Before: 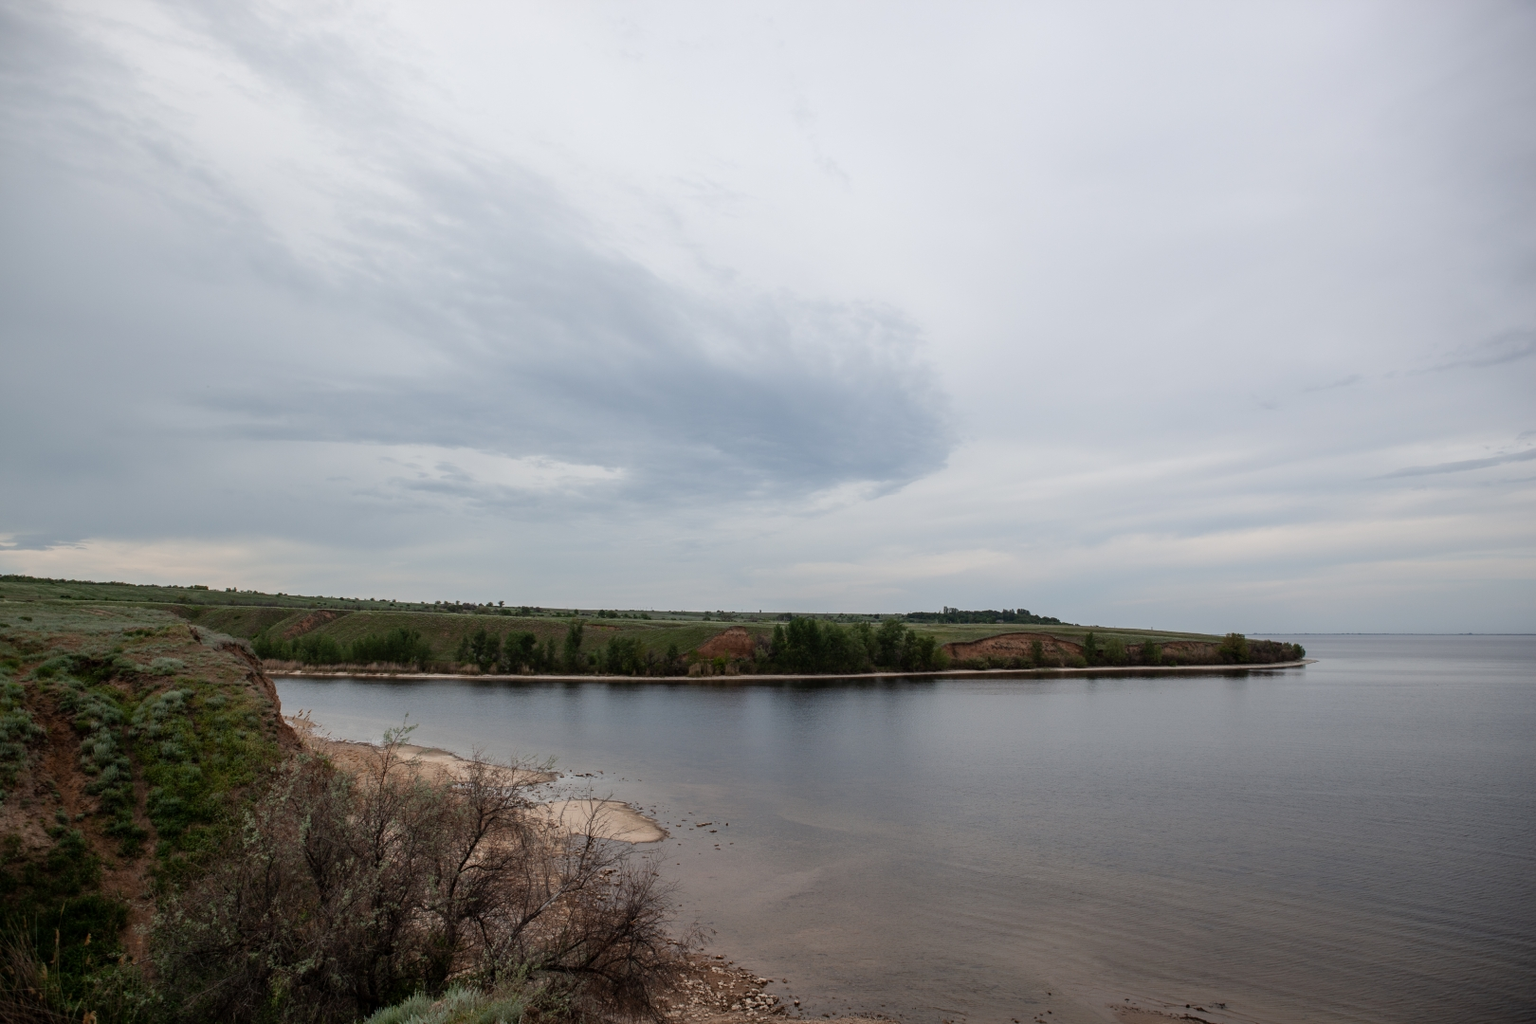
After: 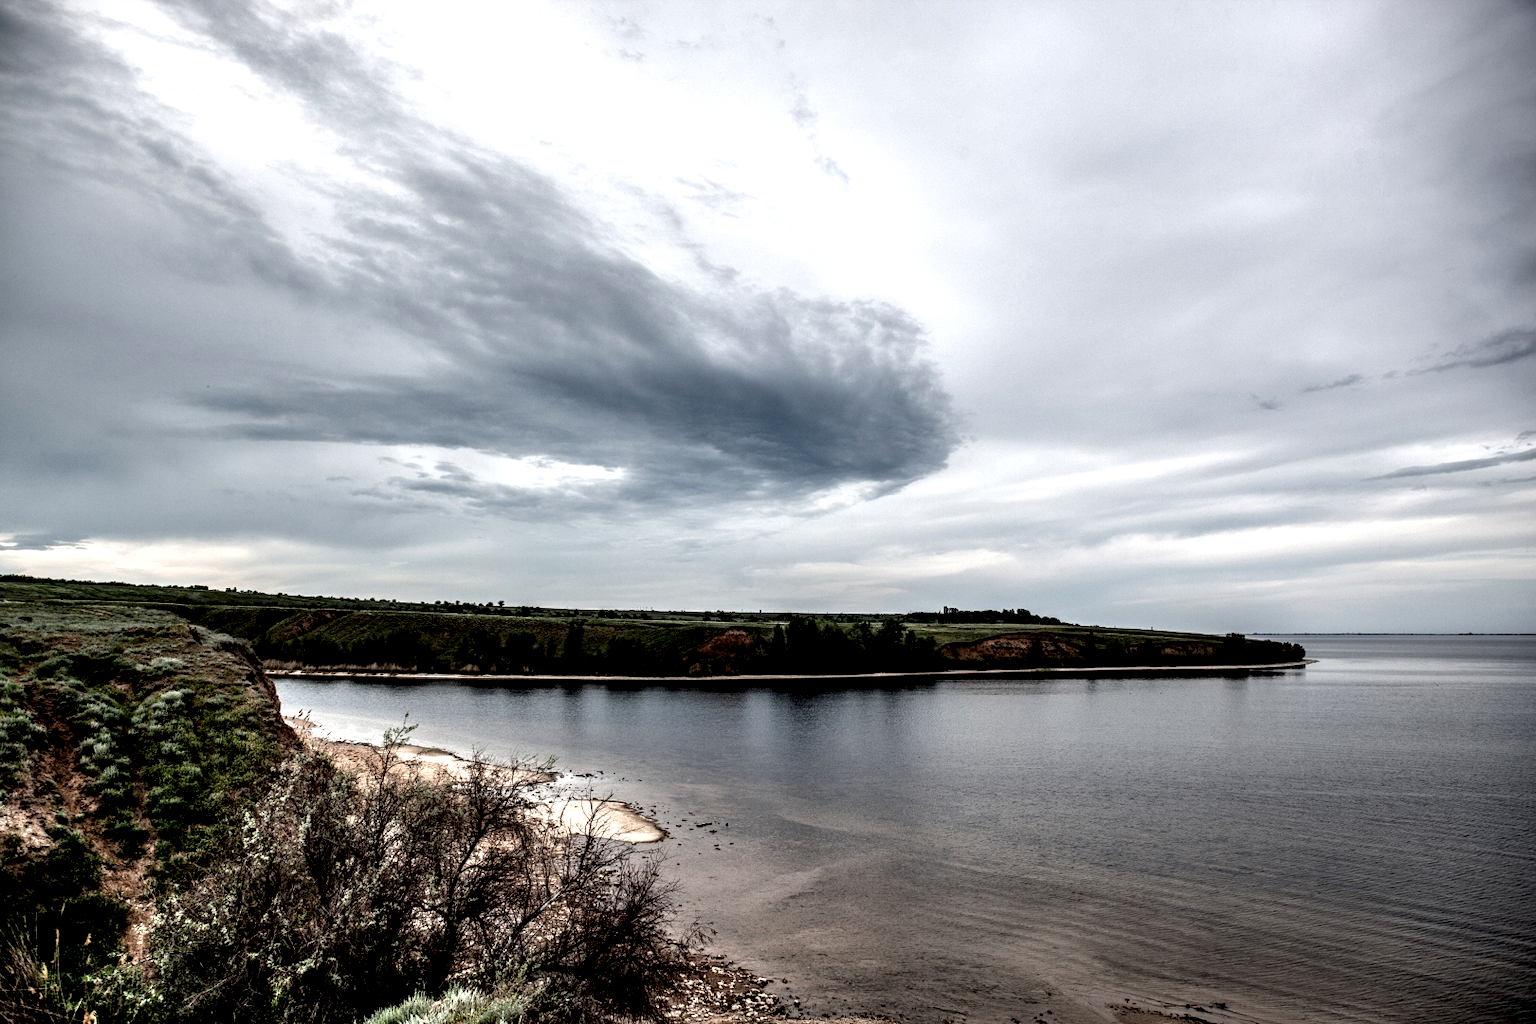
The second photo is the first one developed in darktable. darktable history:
shadows and highlights: low approximation 0.01, soften with gaussian
haze removal: on, module defaults
local contrast: highlights 115%, shadows 42%, detail 293%
